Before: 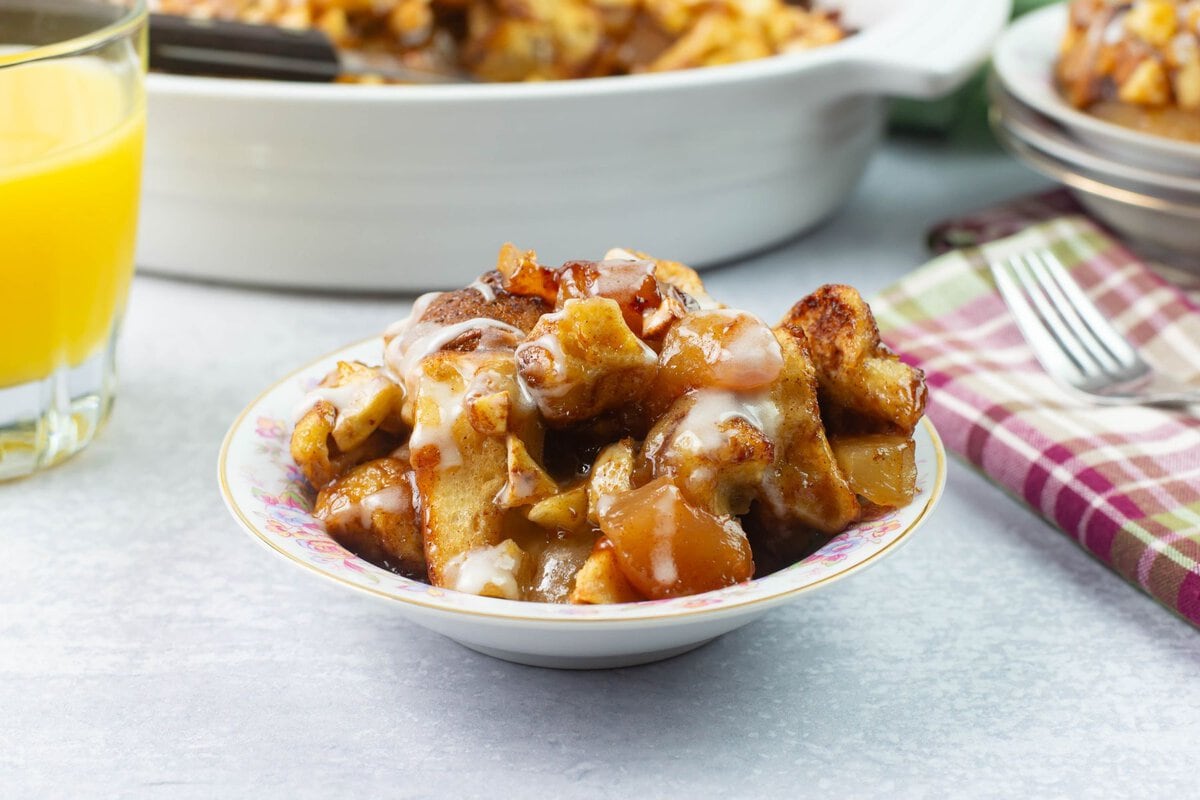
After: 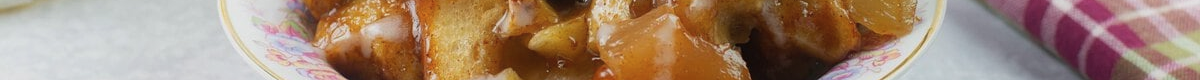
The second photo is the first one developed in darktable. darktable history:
crop and rotate: top 59.084%, bottom 30.916%
vignetting: fall-off start 100%, brightness -0.282, width/height ratio 1.31
contrast equalizer: y [[0.5, 0.486, 0.447, 0.446, 0.489, 0.5], [0.5 ×6], [0.5 ×6], [0 ×6], [0 ×6]]
graduated density: rotation -180°, offset 24.95
white balance: emerald 1
contrast brightness saturation: saturation -0.1
local contrast: mode bilateral grid, contrast 10, coarseness 25, detail 110%, midtone range 0.2
